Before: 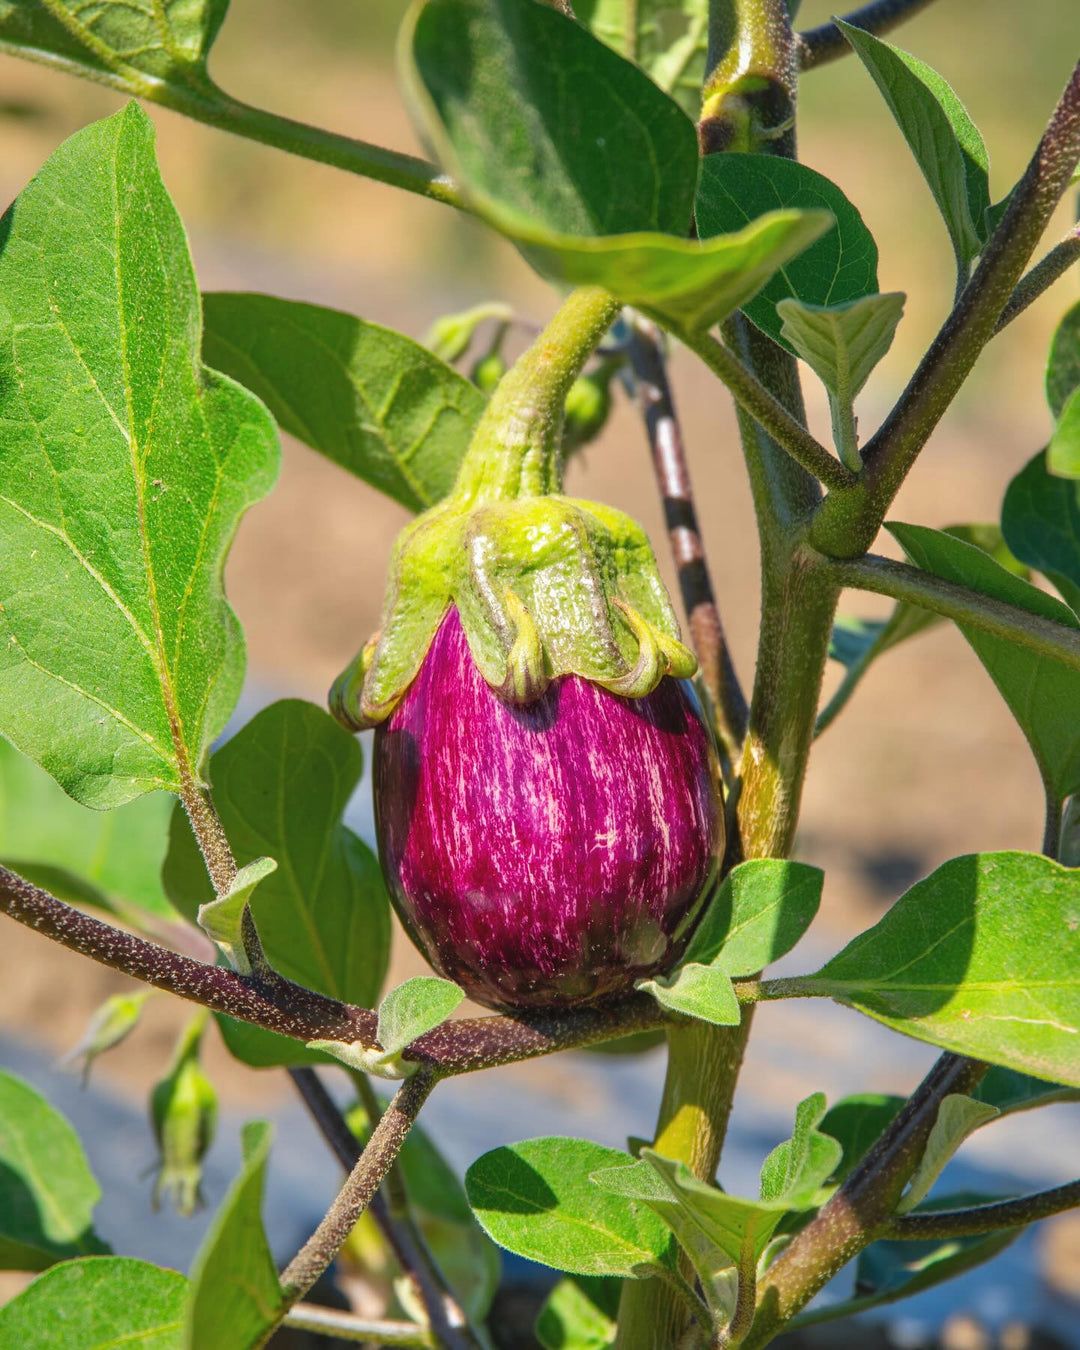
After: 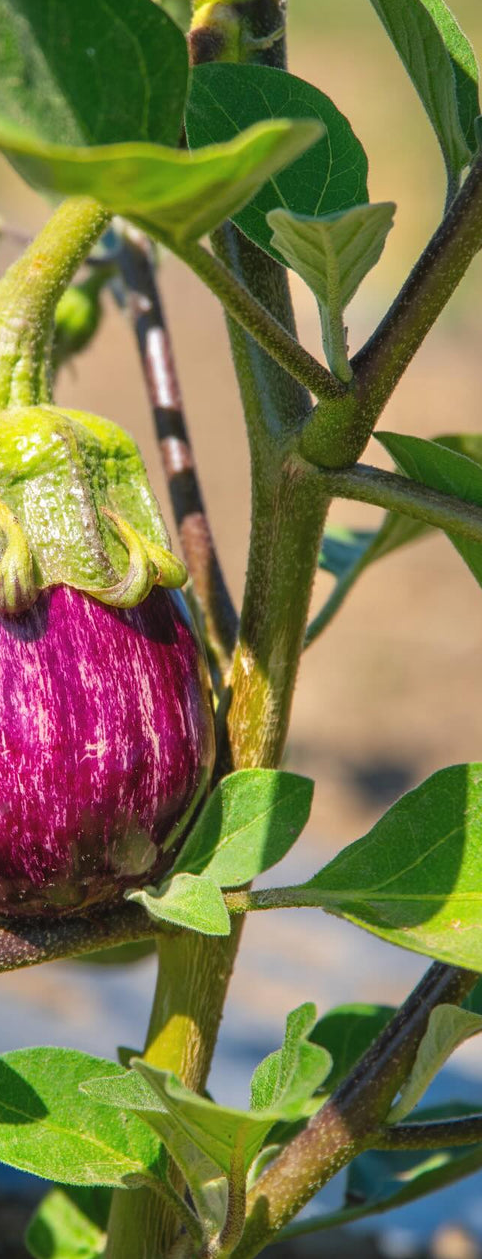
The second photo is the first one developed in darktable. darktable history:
crop: left 47.253%, top 6.711%, right 8.081%
